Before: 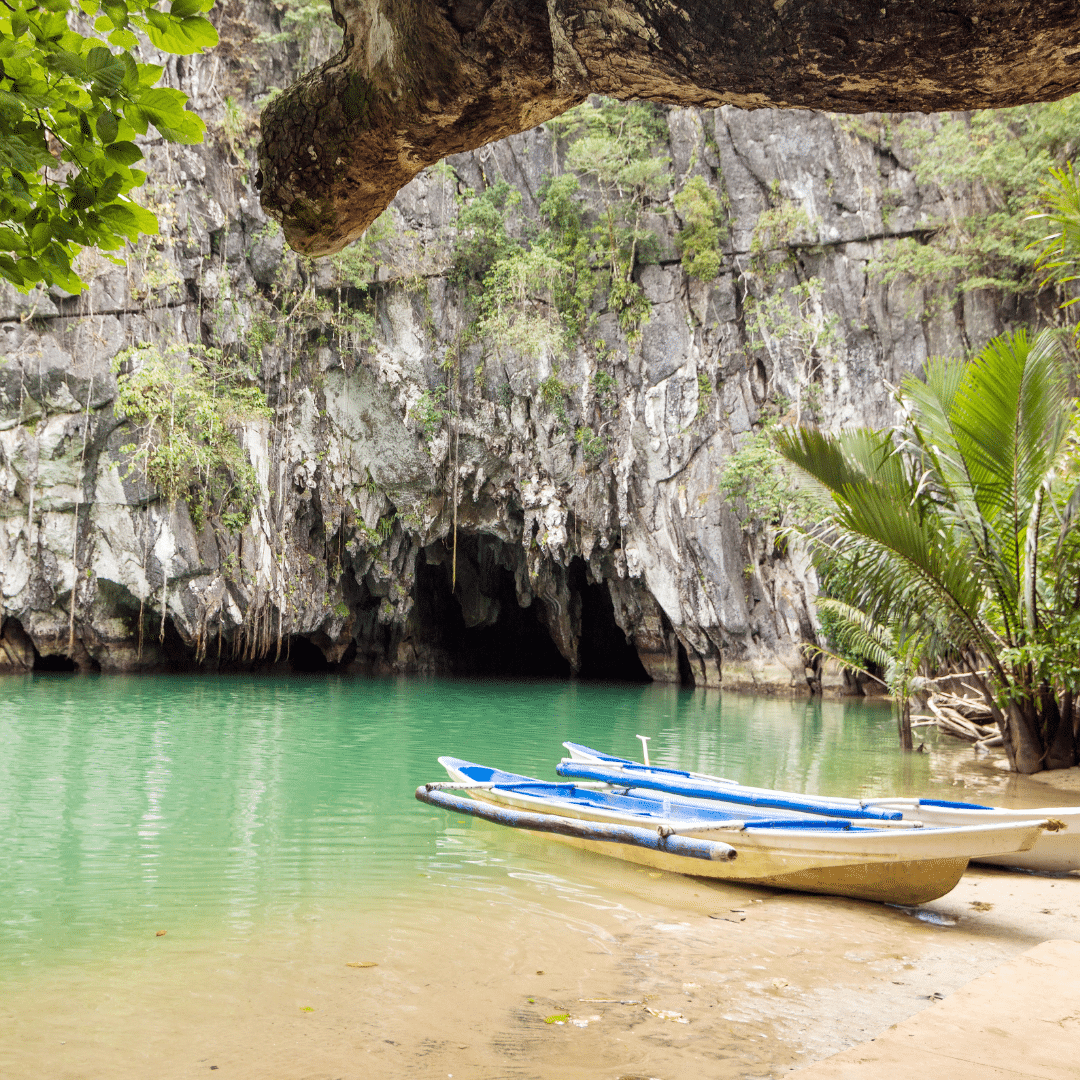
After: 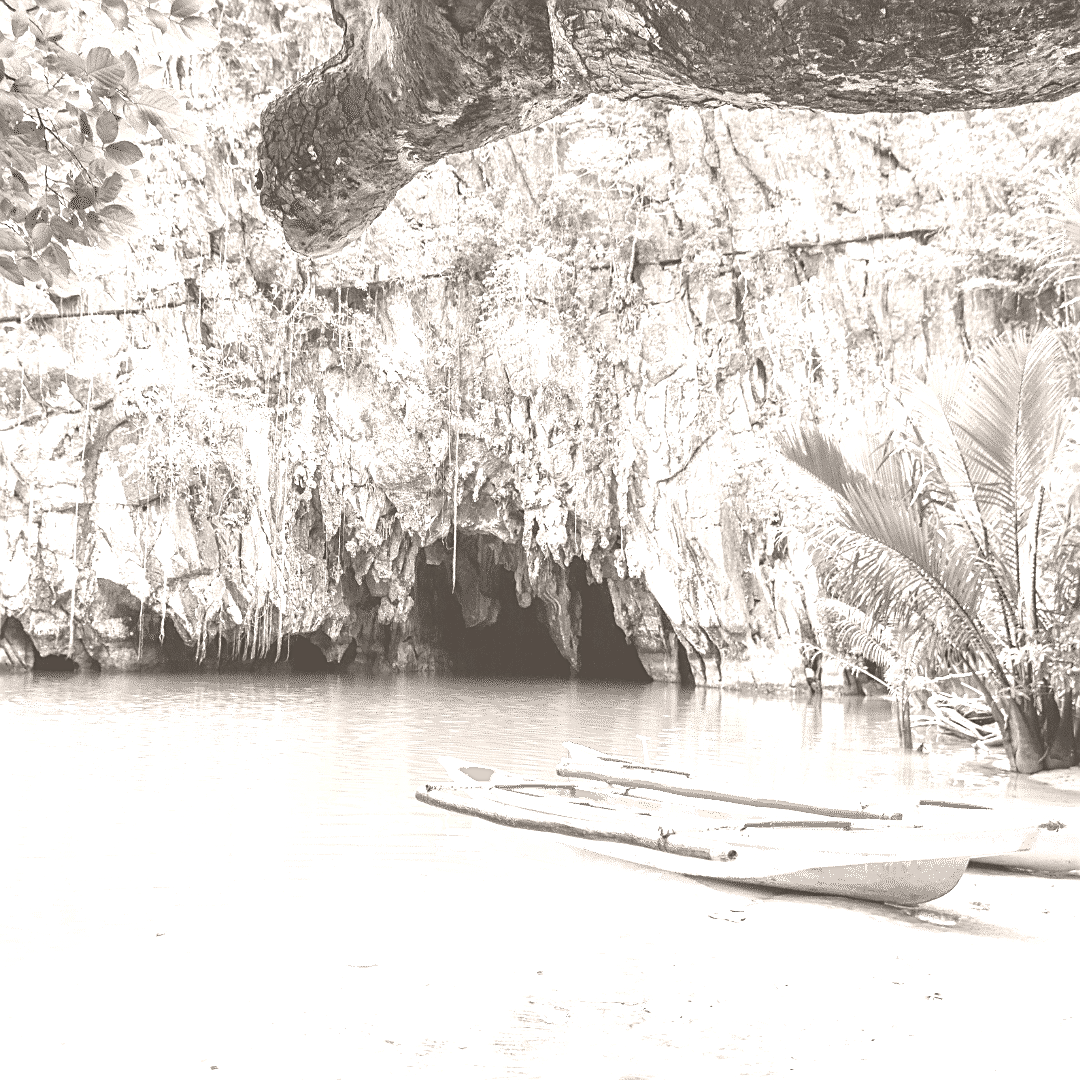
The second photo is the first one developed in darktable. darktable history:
colorize: hue 34.49°, saturation 35.33%, source mix 100%, lightness 55%, version 1
sharpen: on, module defaults
